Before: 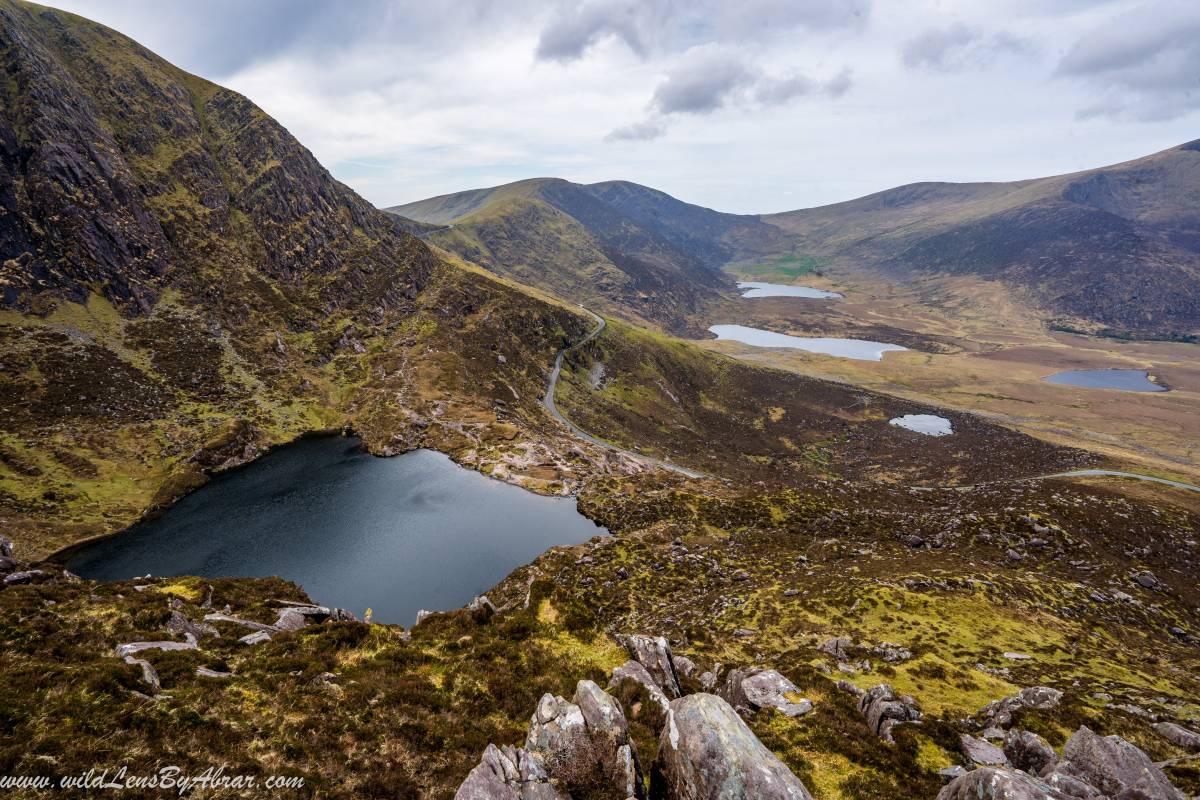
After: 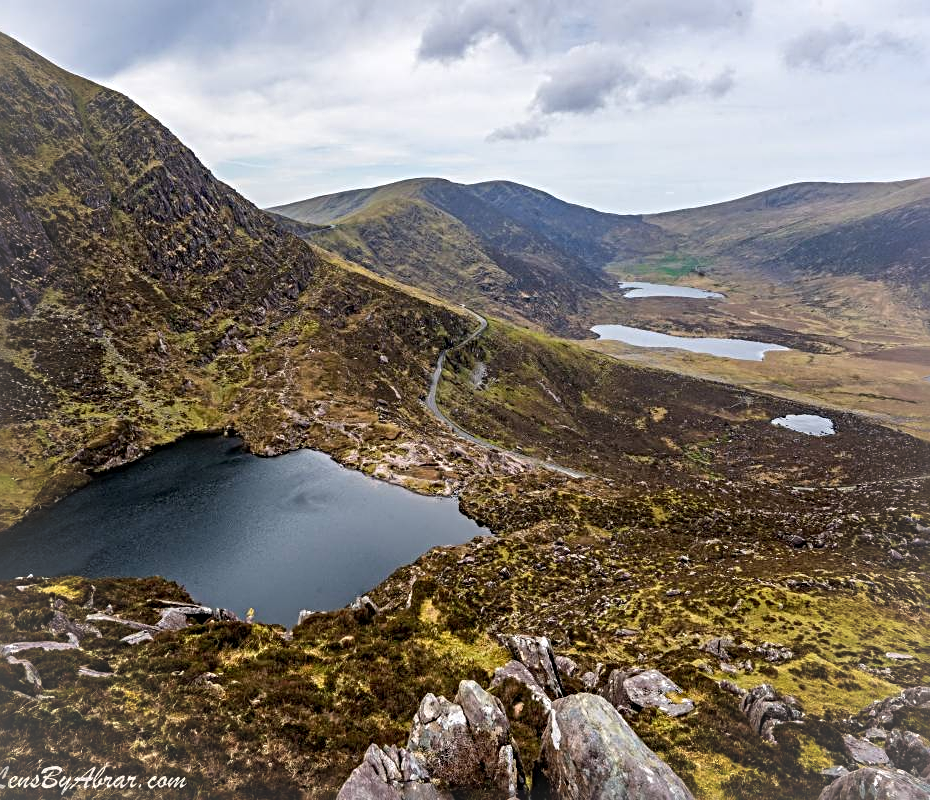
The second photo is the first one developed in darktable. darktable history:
vignetting: brightness 0.063, saturation 0.003
crop: left 9.849%, right 12.574%
sharpen: radius 3.981
